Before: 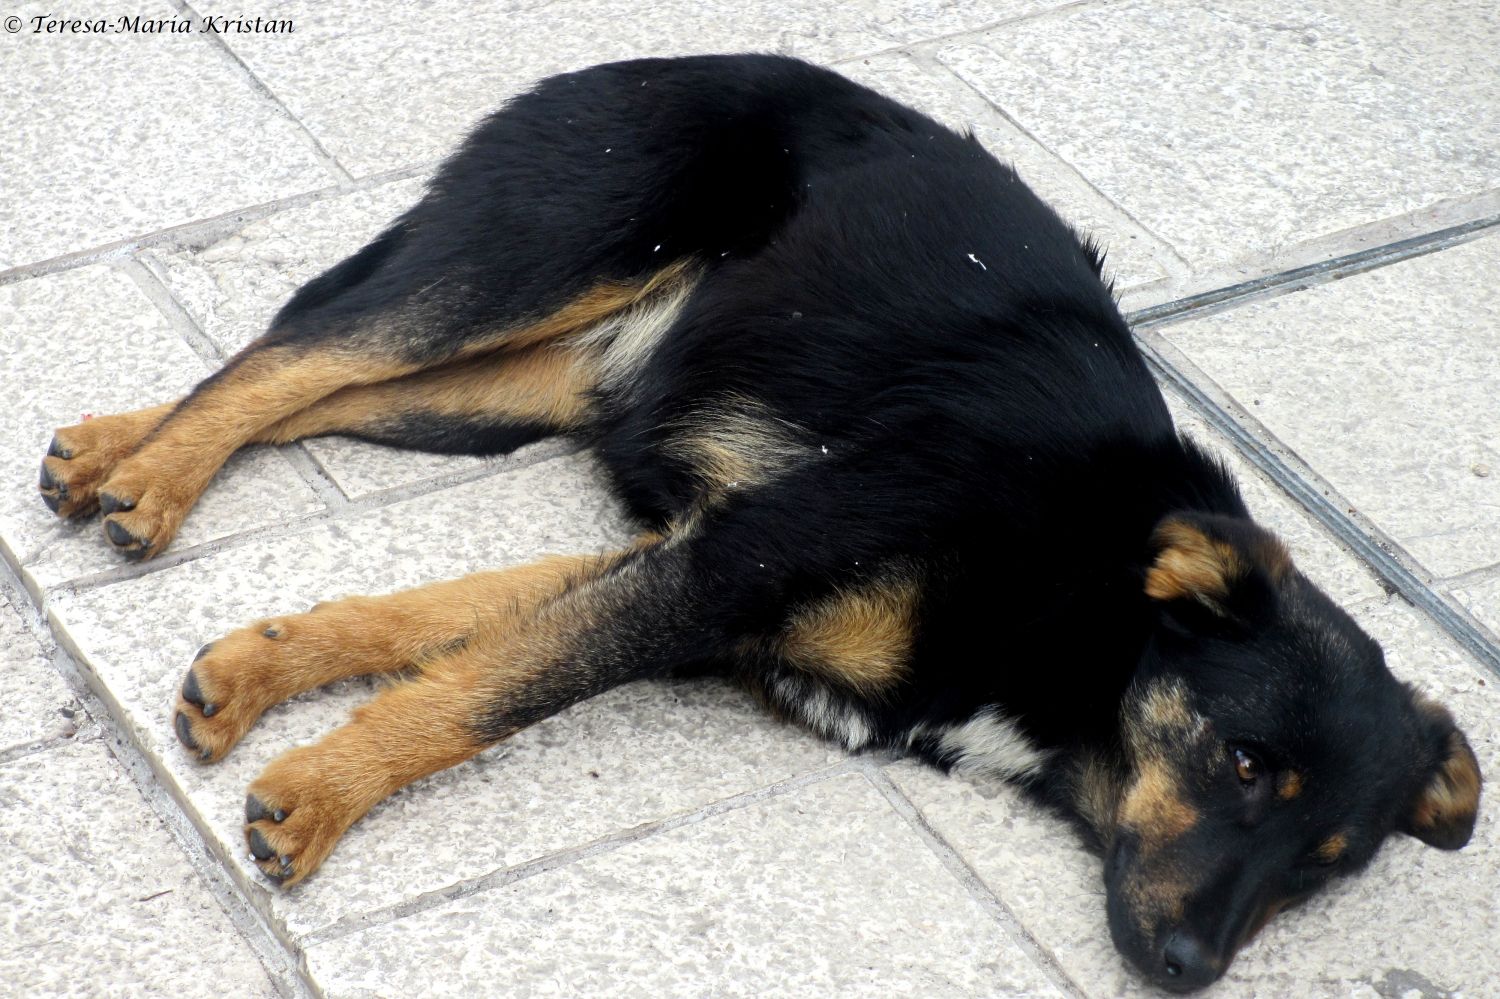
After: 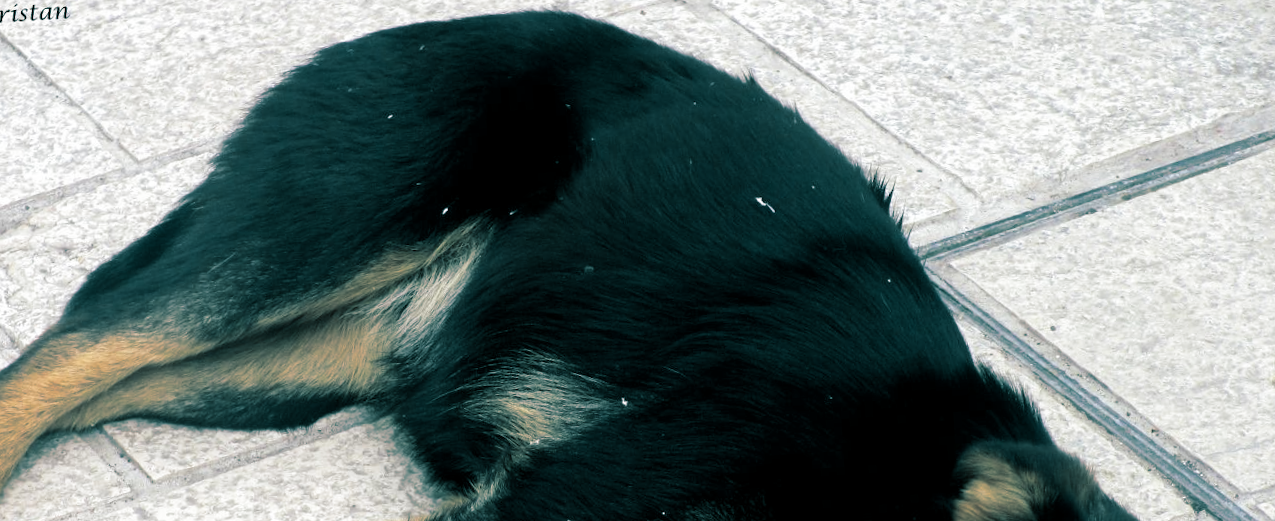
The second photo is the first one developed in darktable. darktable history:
rotate and perspective: rotation -3.52°, crop left 0.036, crop right 0.964, crop top 0.081, crop bottom 0.919
split-toning: shadows › hue 183.6°, shadows › saturation 0.52, highlights › hue 0°, highlights › saturation 0
crop and rotate: left 11.812%, bottom 42.776%
